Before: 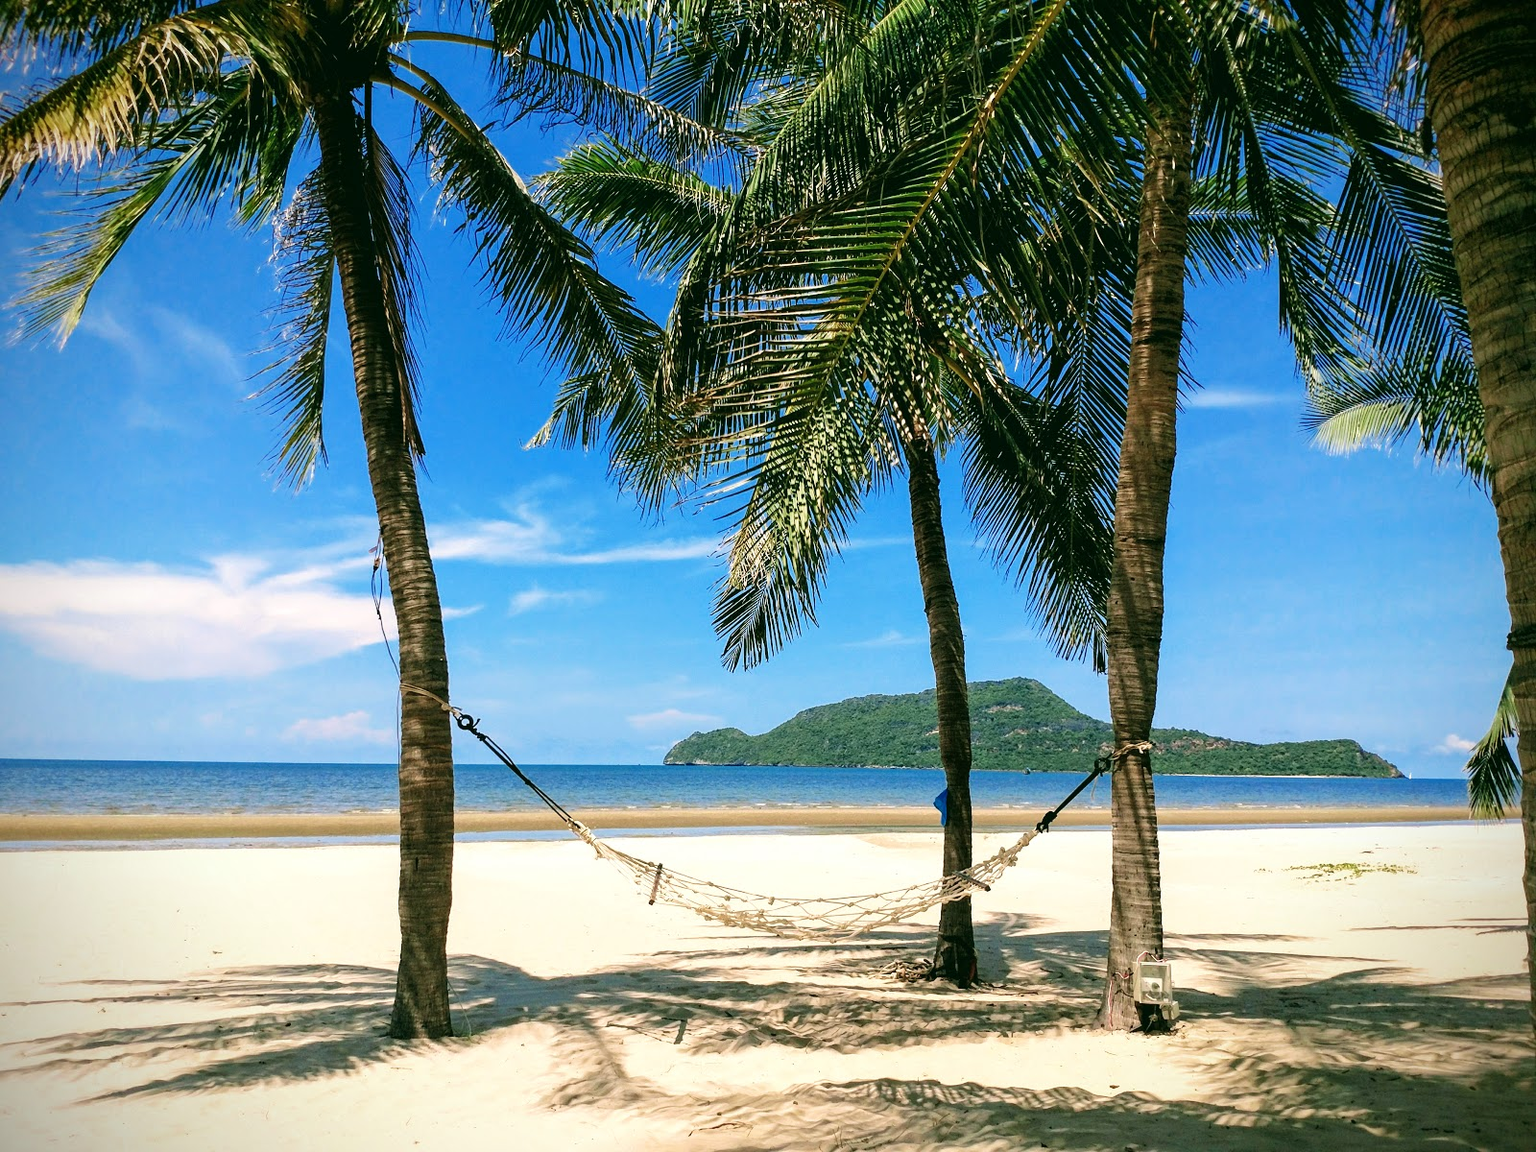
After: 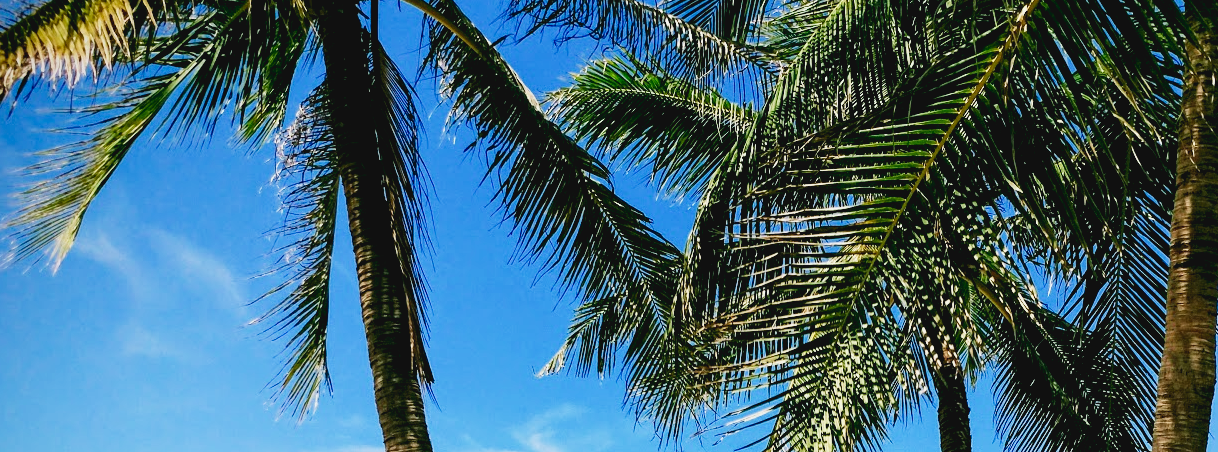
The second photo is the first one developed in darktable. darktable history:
crop: left 0.576%, top 7.633%, right 23.261%, bottom 54.655%
tone curve: curves: ch0 [(0, 0.049) (0.175, 0.178) (0.466, 0.498) (0.715, 0.767) (0.819, 0.851) (1, 0.961)]; ch1 [(0, 0) (0.437, 0.398) (0.476, 0.466) (0.505, 0.505) (0.534, 0.544) (0.595, 0.608) (0.641, 0.643) (1, 1)]; ch2 [(0, 0) (0.359, 0.379) (0.437, 0.44) (0.489, 0.495) (0.518, 0.537) (0.579, 0.579) (1, 1)], preserve colors none
exposure: black level correction 0.011, compensate highlight preservation false
